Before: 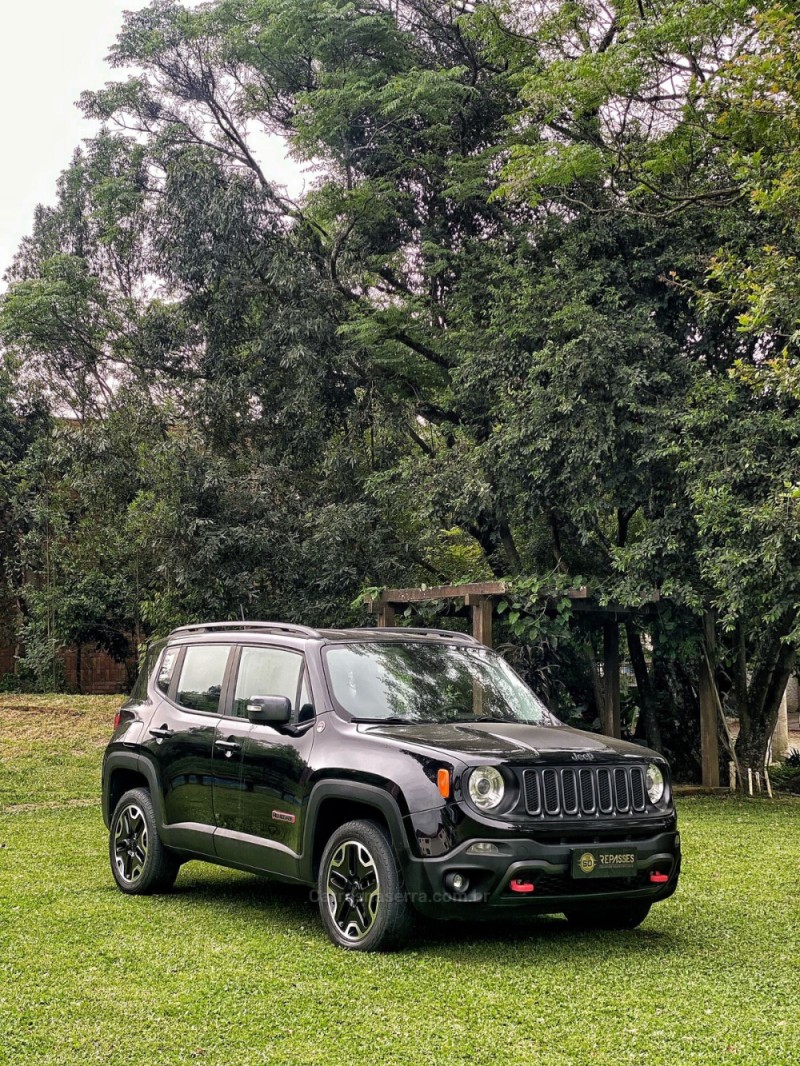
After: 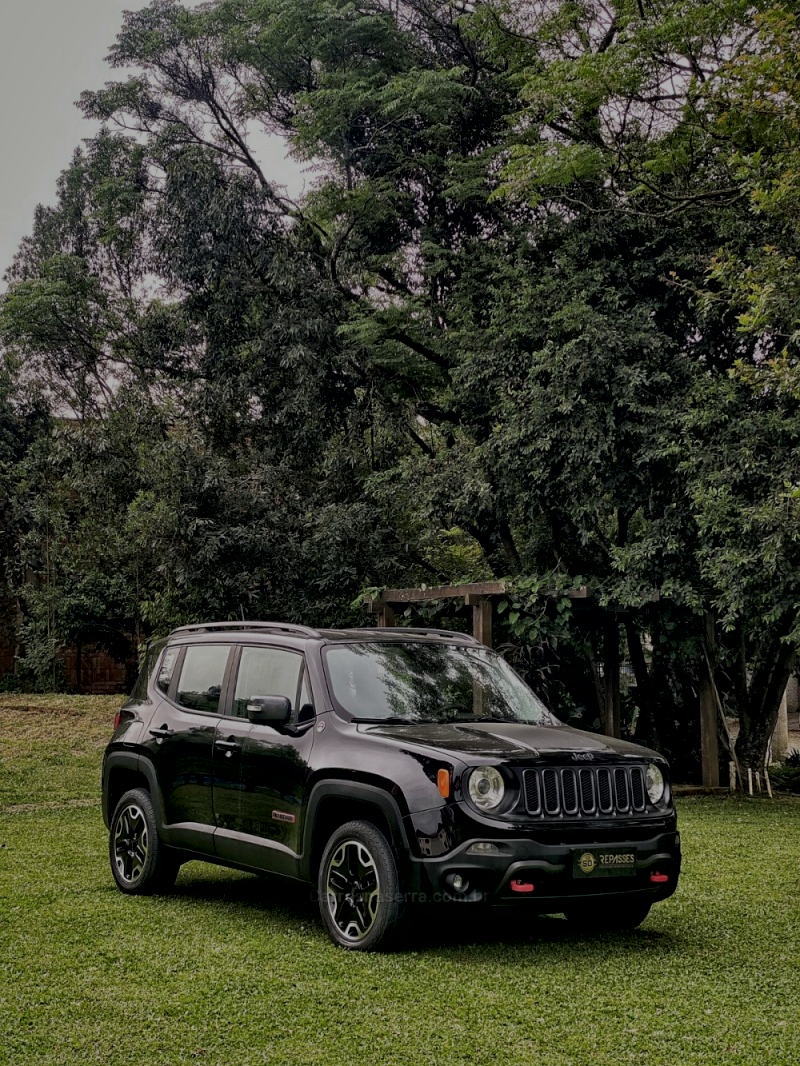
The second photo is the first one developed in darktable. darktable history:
exposure: exposure -1.468 EV, compensate highlight preservation false
local contrast: mode bilateral grid, contrast 25, coarseness 60, detail 151%, midtone range 0.2
